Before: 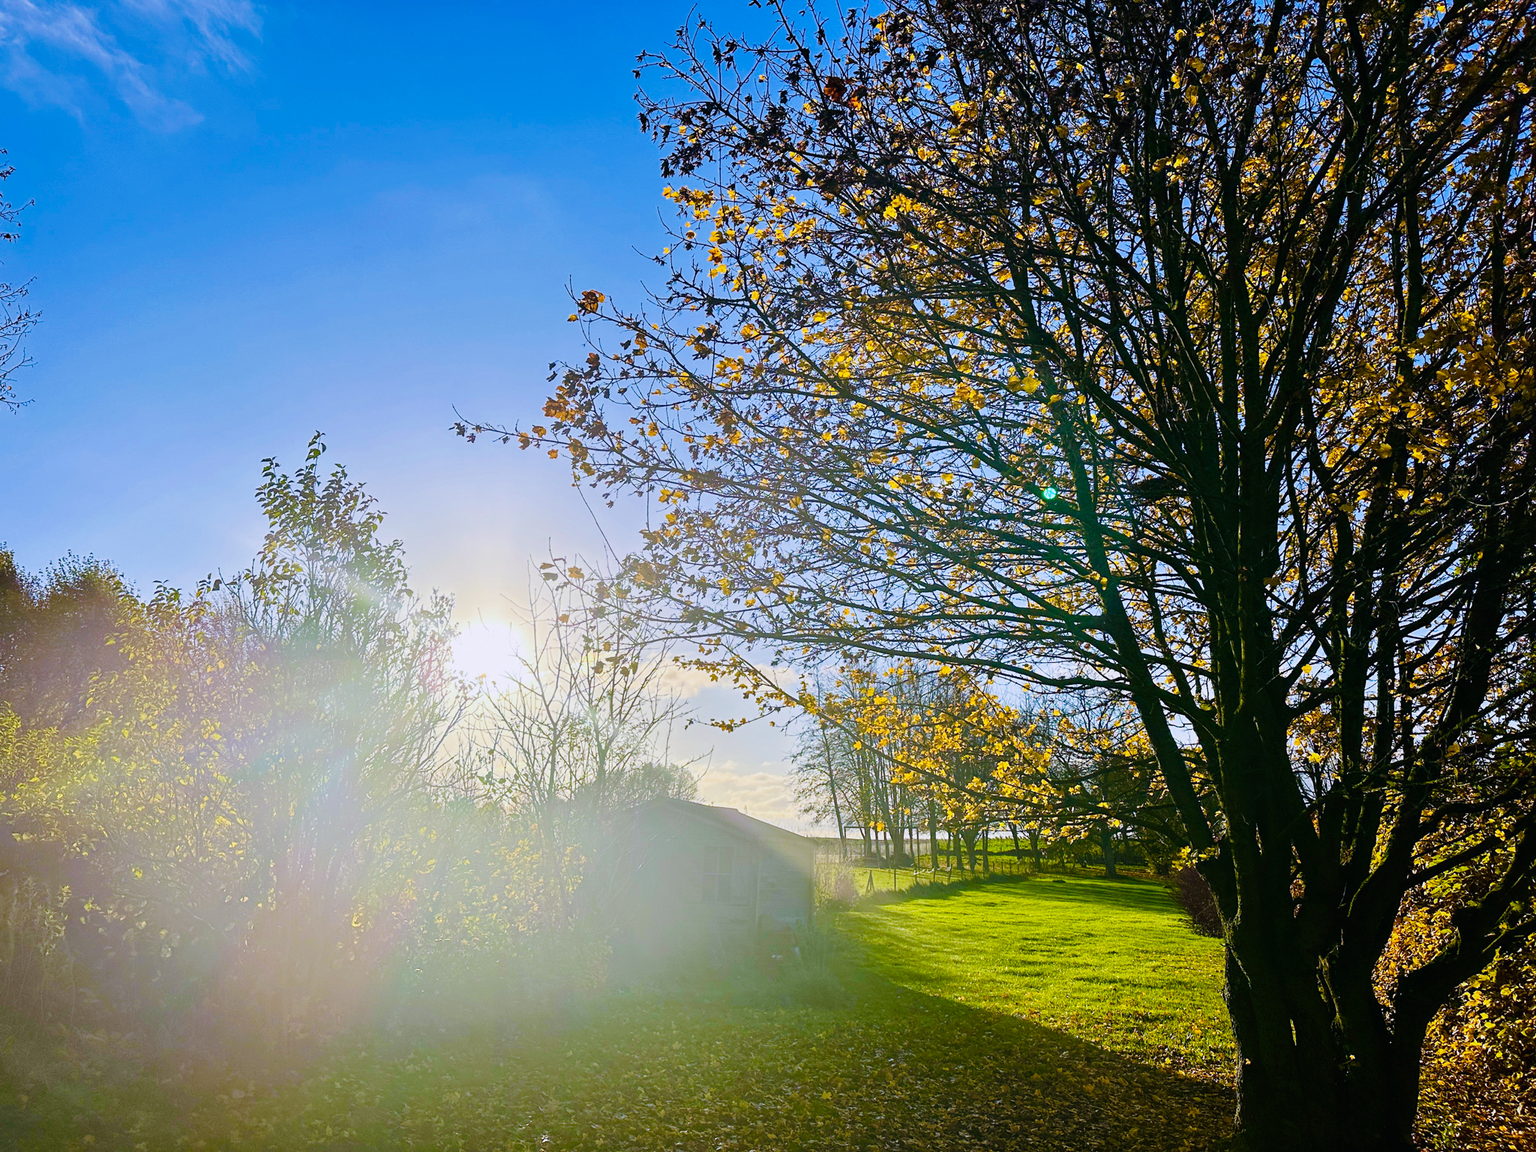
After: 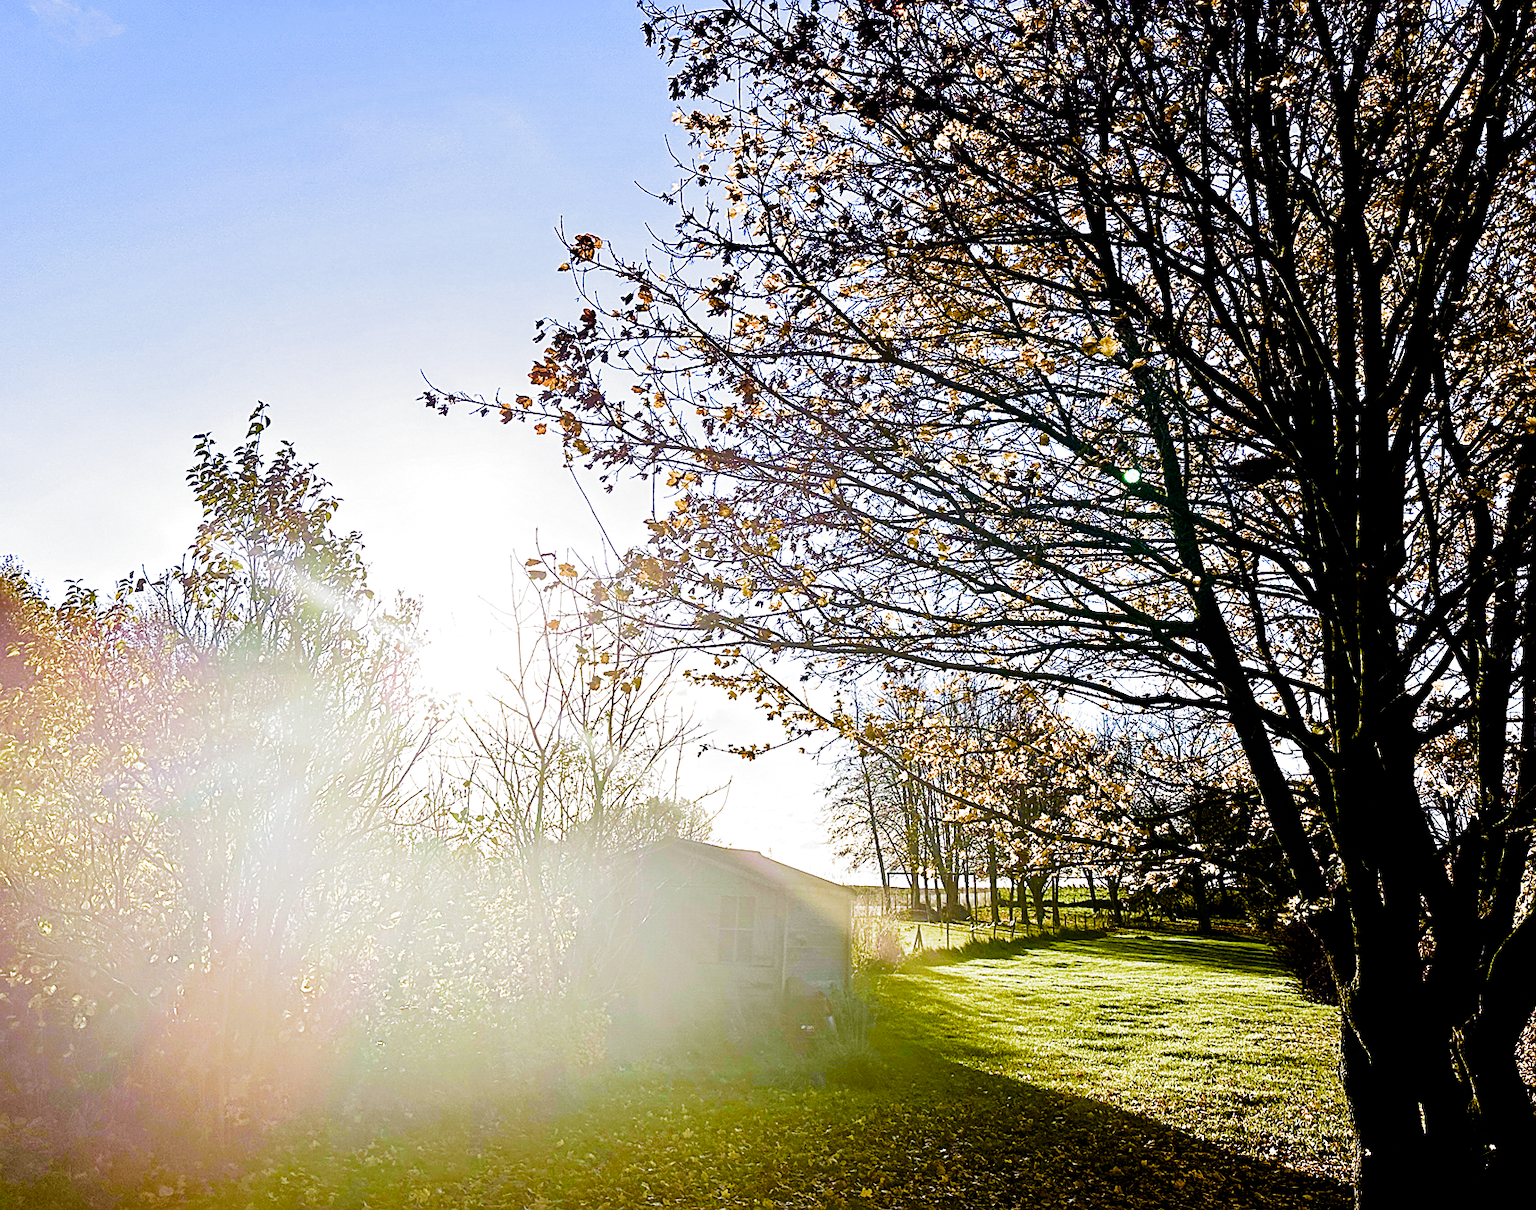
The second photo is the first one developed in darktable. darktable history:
color balance rgb: shadows lift › luminance -21.66%, shadows lift › chroma 8.98%, shadows lift › hue 283.37°, power › chroma 1.55%, power › hue 25.59°, highlights gain › luminance 6.08%, highlights gain › chroma 2.55%, highlights gain › hue 90°, global offset › luminance -0.87%, perceptual saturation grading › global saturation 27.49%, perceptual saturation grading › highlights -28.39%, perceptual saturation grading › mid-tones 15.22%, perceptual saturation grading › shadows 33.98%, perceptual brilliance grading › highlights 10%, perceptual brilliance grading › mid-tones 5%
sharpen: on, module defaults
crop: left 6.446%, top 8.188%, right 9.538%, bottom 3.548%
filmic rgb: black relative exposure -8.2 EV, white relative exposure 2.2 EV, threshold 3 EV, hardness 7.11, latitude 75%, contrast 1.325, highlights saturation mix -2%, shadows ↔ highlights balance 30%, preserve chrominance RGB euclidean norm, color science v5 (2021), contrast in shadows safe, contrast in highlights safe, enable highlight reconstruction true
